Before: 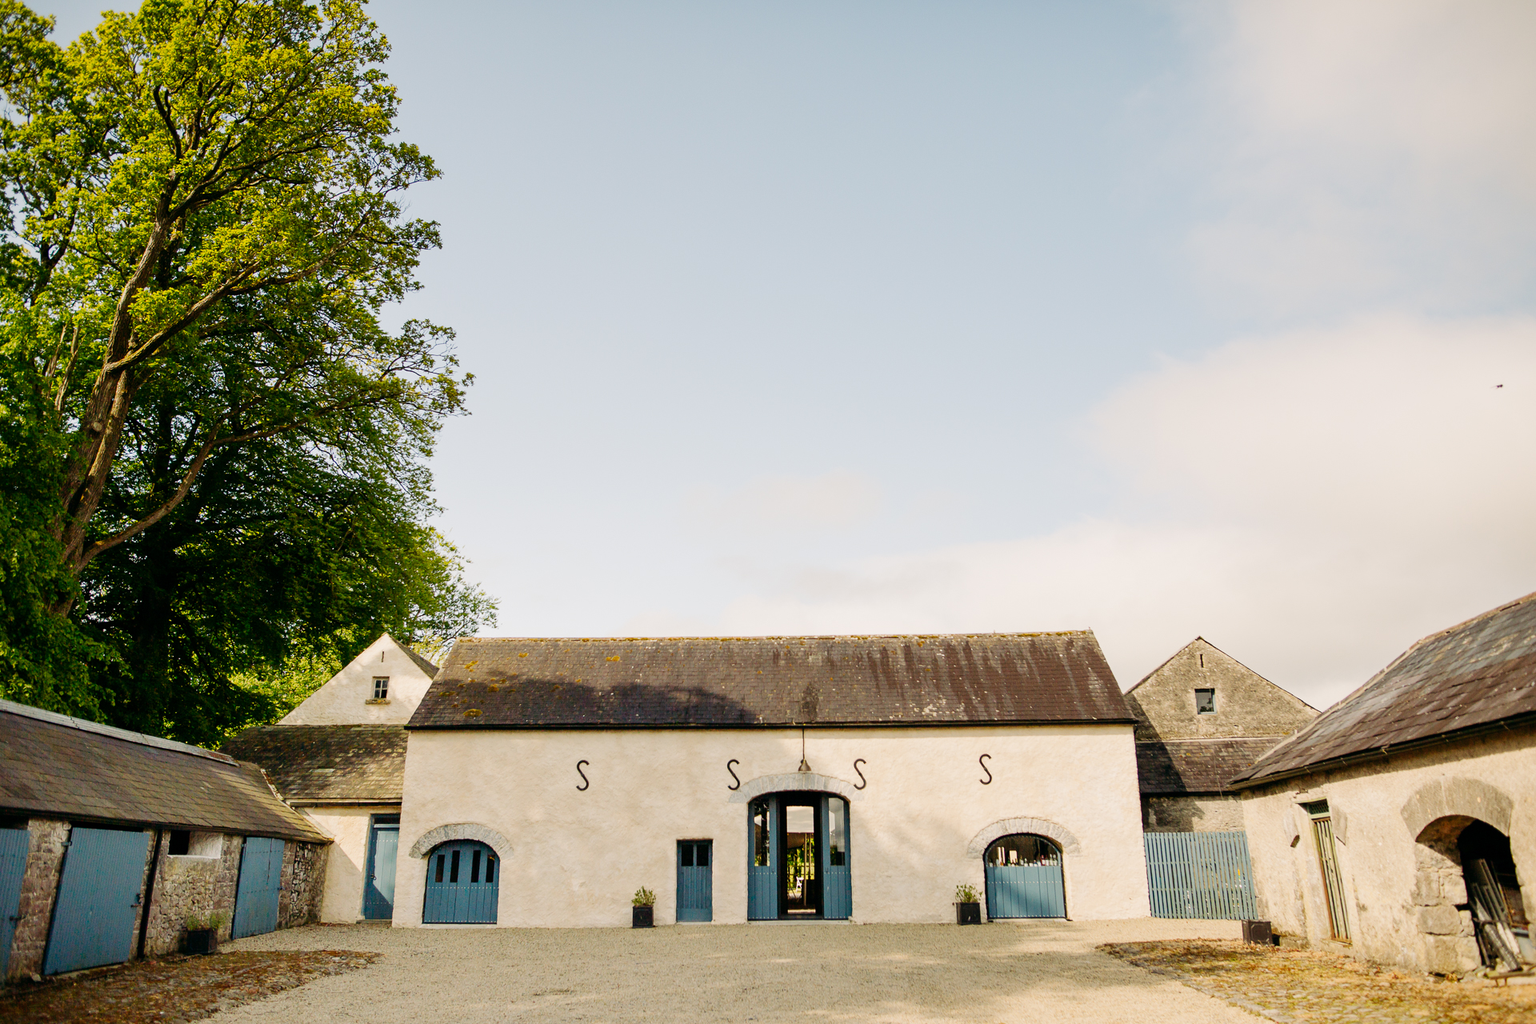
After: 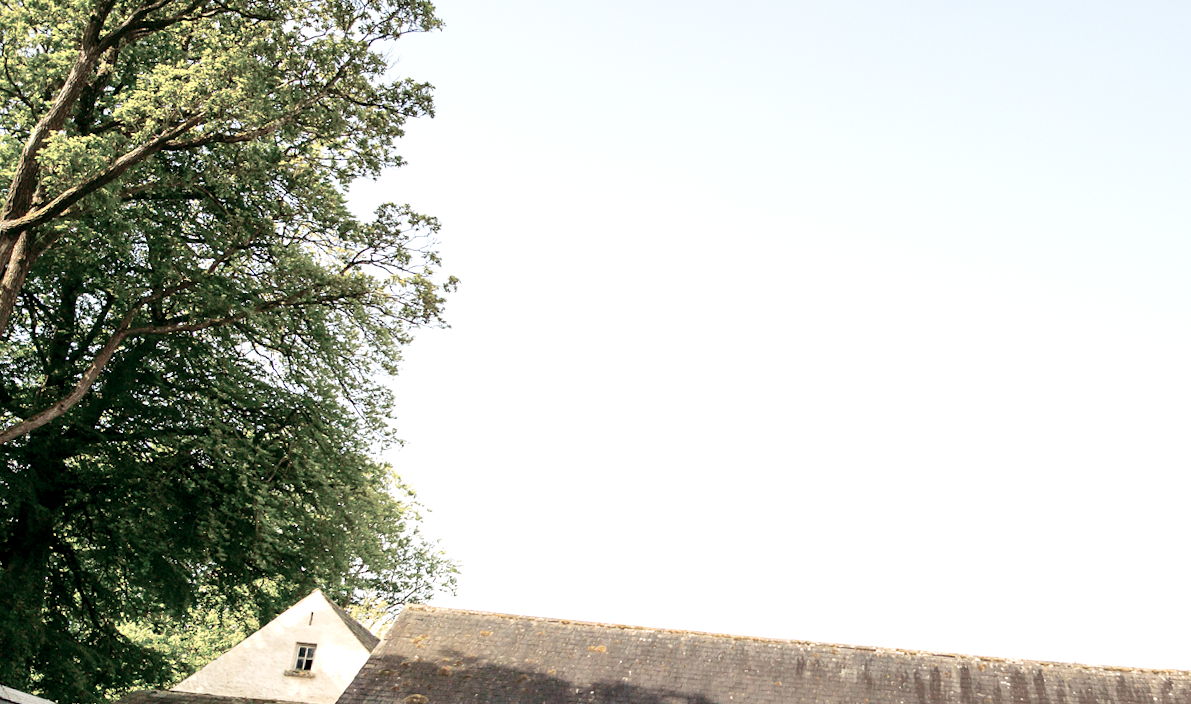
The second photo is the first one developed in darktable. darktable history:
color balance rgb: linear chroma grading › global chroma 9.094%, perceptual saturation grading › global saturation -28.59%, perceptual saturation grading › highlights -20.967%, perceptual saturation grading › mid-tones -23.395%, perceptual saturation grading › shadows -24.691%, contrast -10.547%
crop and rotate: angle -5.54°, left 2.025%, top 6.815%, right 27.204%, bottom 30.4%
exposure: black level correction 0.001, exposure 0.966 EV, compensate highlight preservation false
